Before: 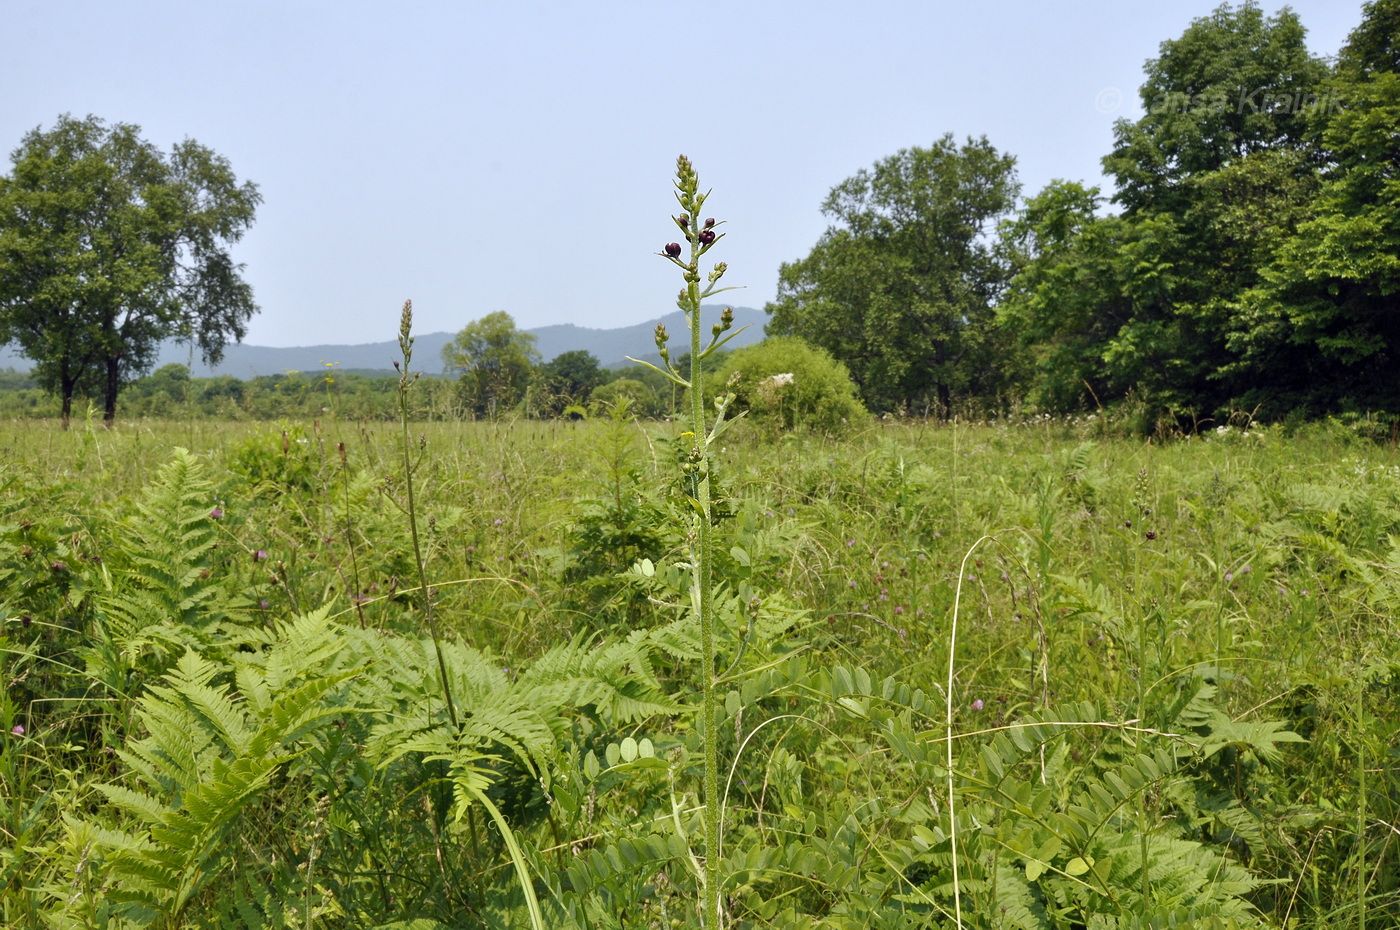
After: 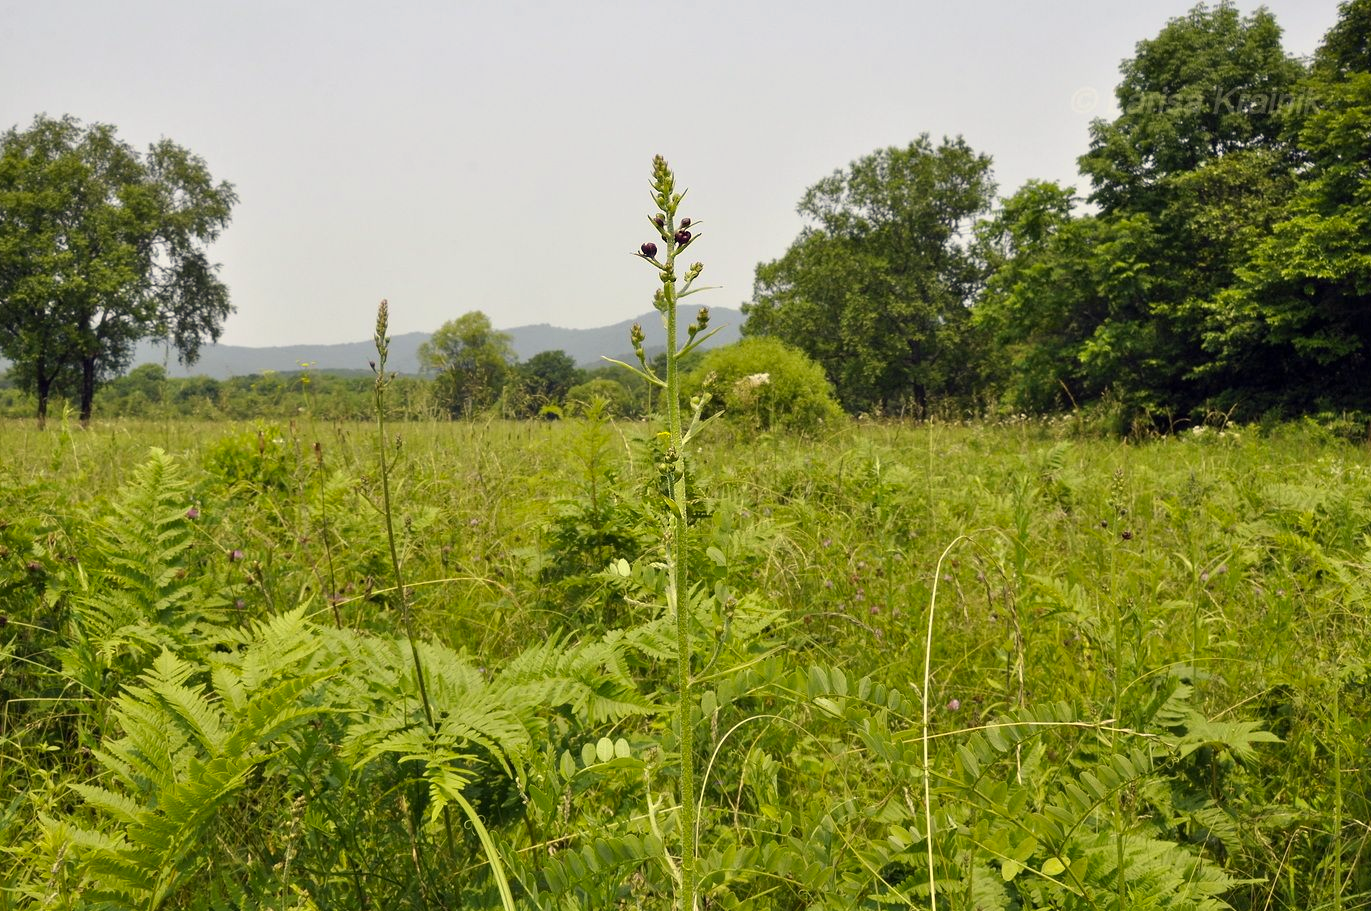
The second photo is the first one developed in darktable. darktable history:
crop: left 1.743%, right 0.268%, bottom 2.011%
color correction: highlights a* 1.39, highlights b* 17.83
